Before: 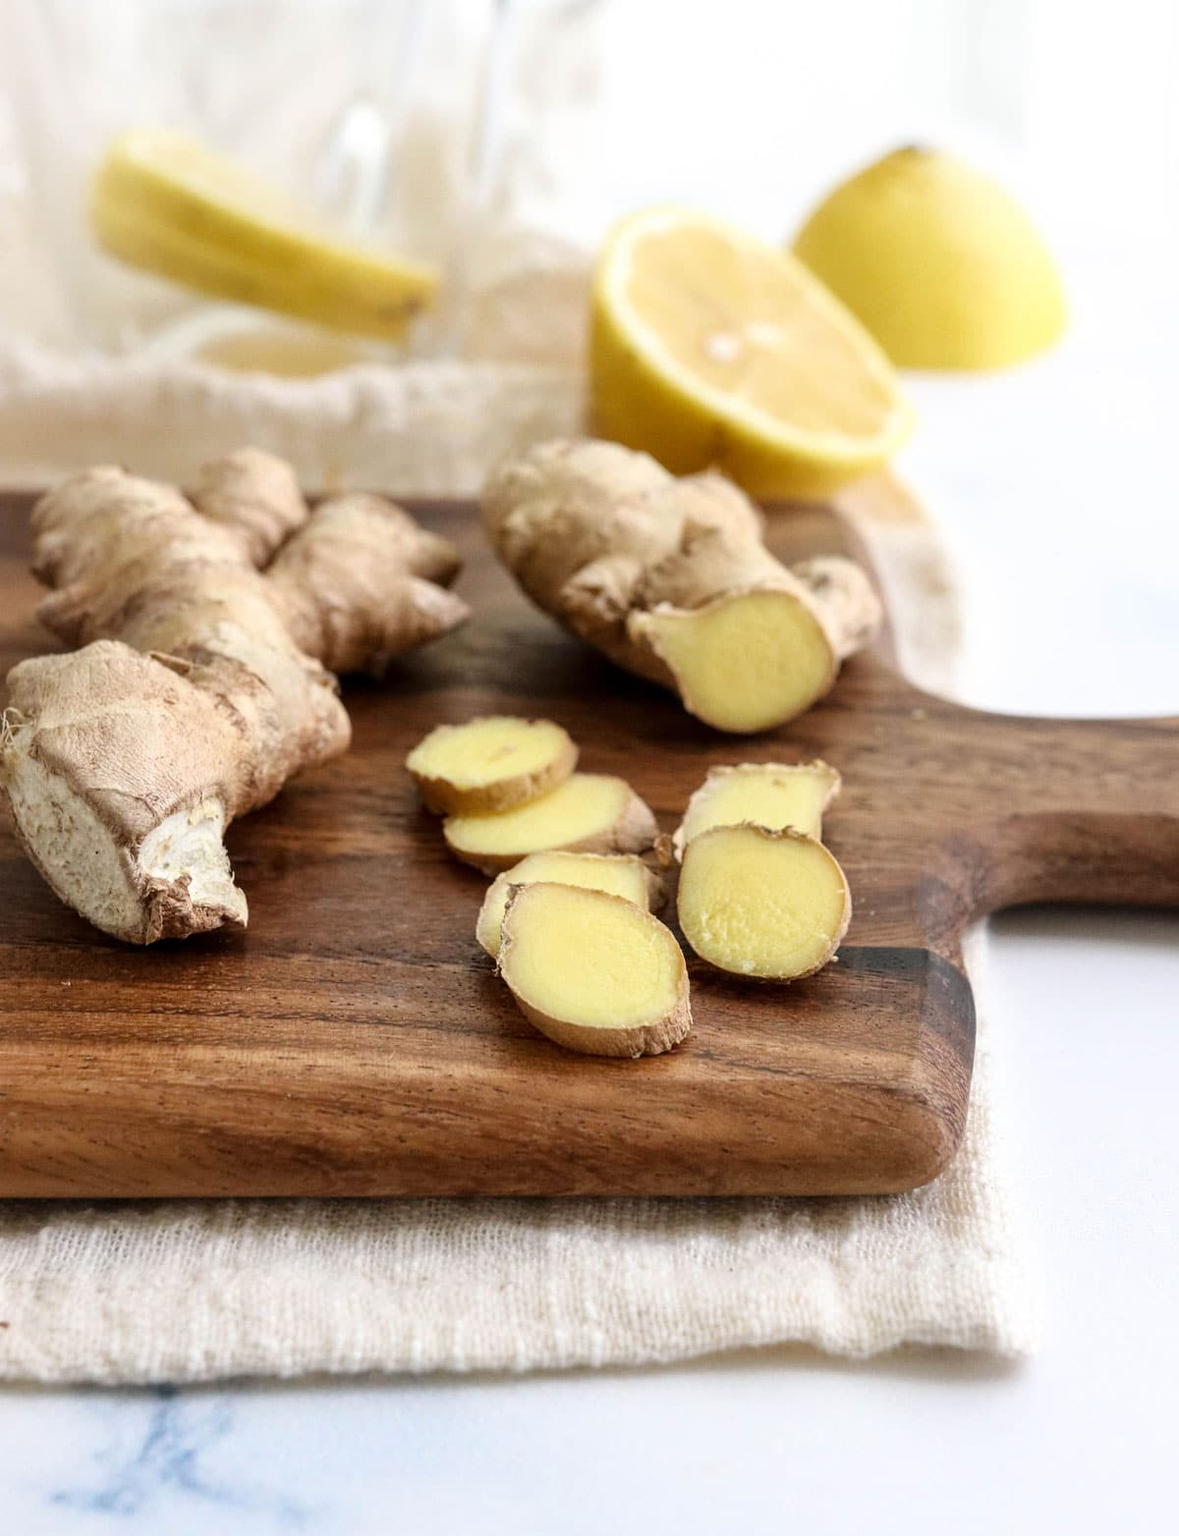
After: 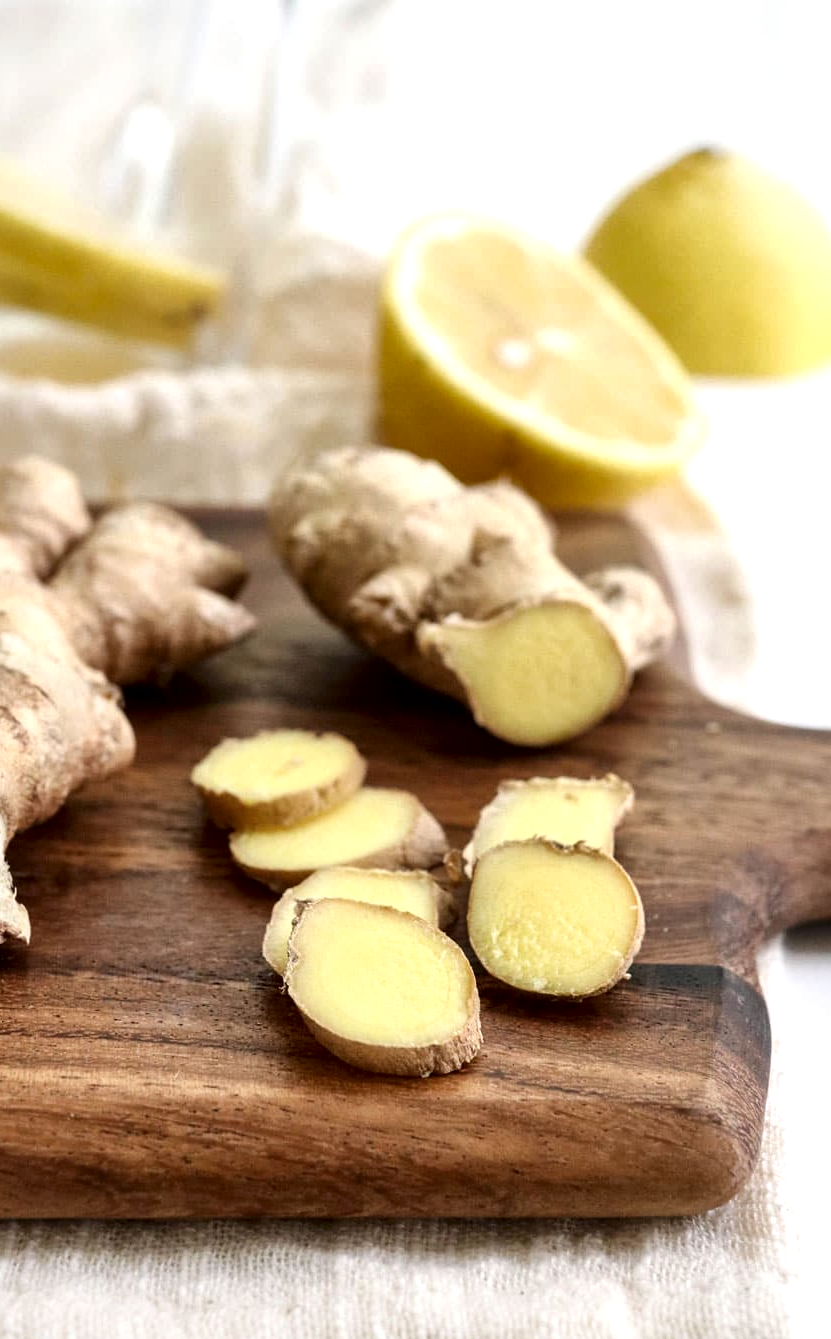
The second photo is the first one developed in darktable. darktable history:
exposure: black level correction -0.001, exposure 0.08 EV, compensate highlight preservation false
local contrast: mode bilateral grid, contrast 100, coarseness 99, detail 165%, midtone range 0.2
crop: left 18.524%, right 12.223%, bottom 14.376%
